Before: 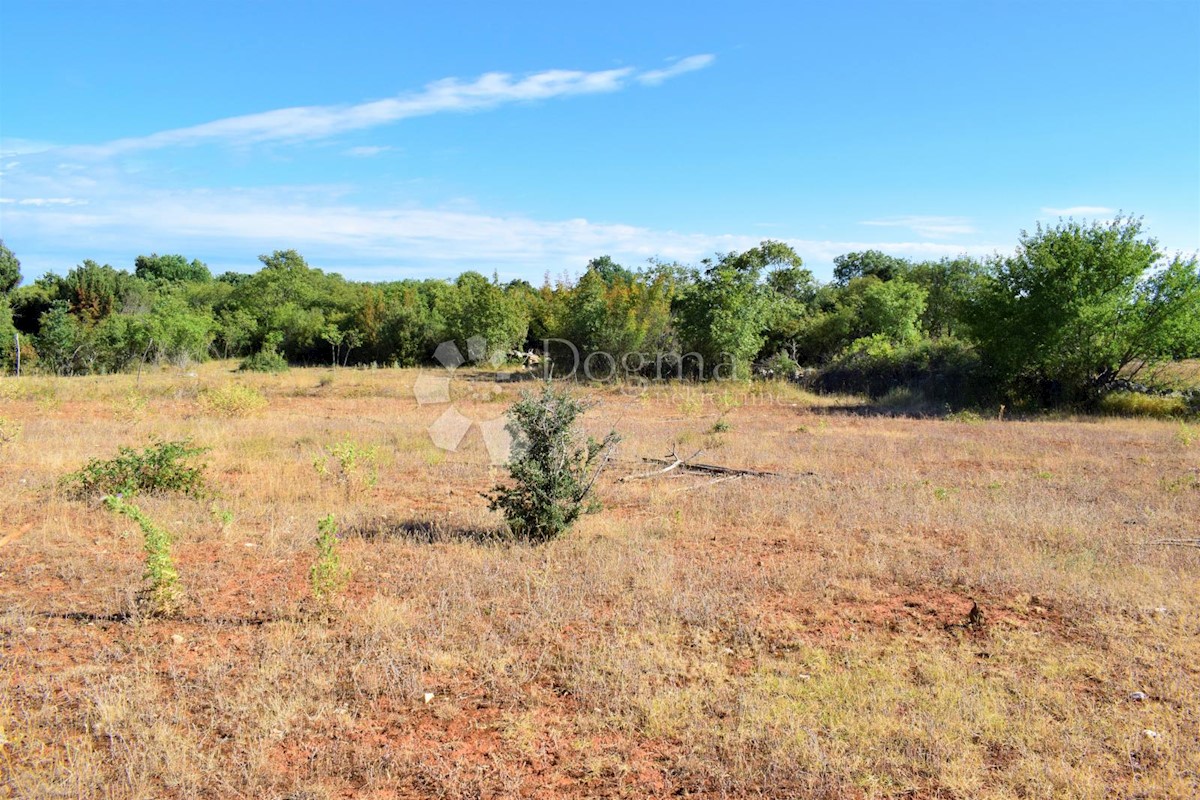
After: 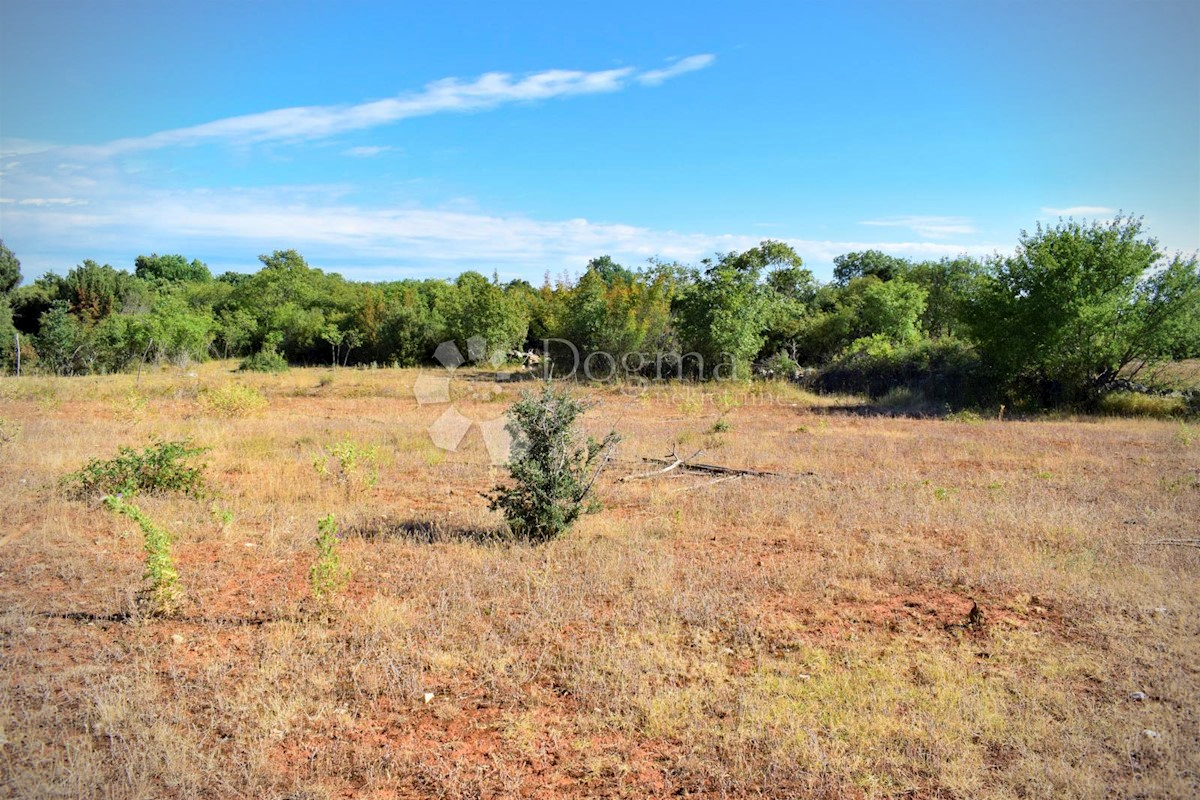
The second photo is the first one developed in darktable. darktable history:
haze removal: compatibility mode true, adaptive false
vignetting: width/height ratio 1.094
